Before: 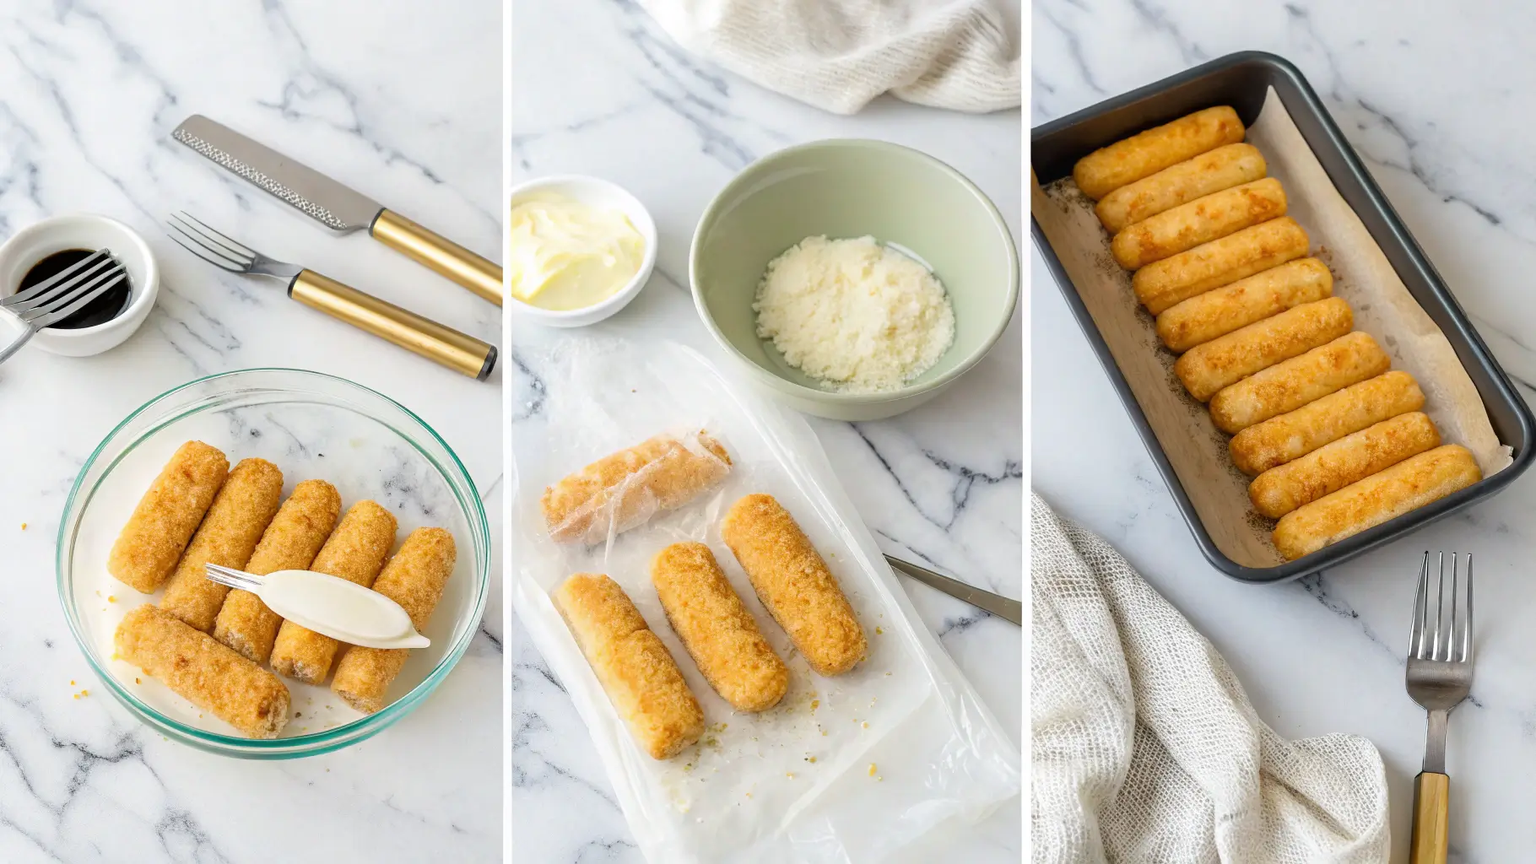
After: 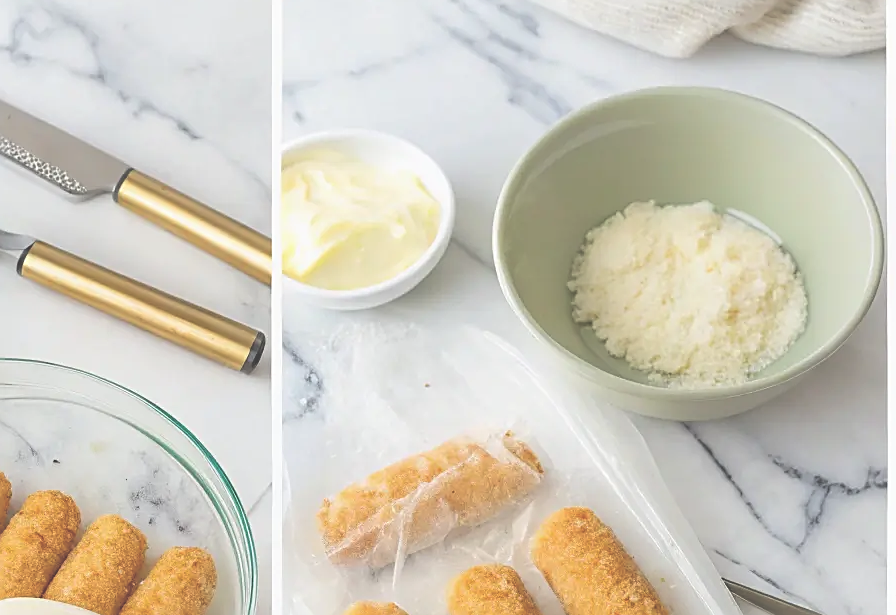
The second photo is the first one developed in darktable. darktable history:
sharpen: on, module defaults
crop: left 17.835%, top 7.675%, right 32.881%, bottom 32.213%
exposure: black level correction -0.062, exposure -0.05 EV, compensate highlight preservation false
